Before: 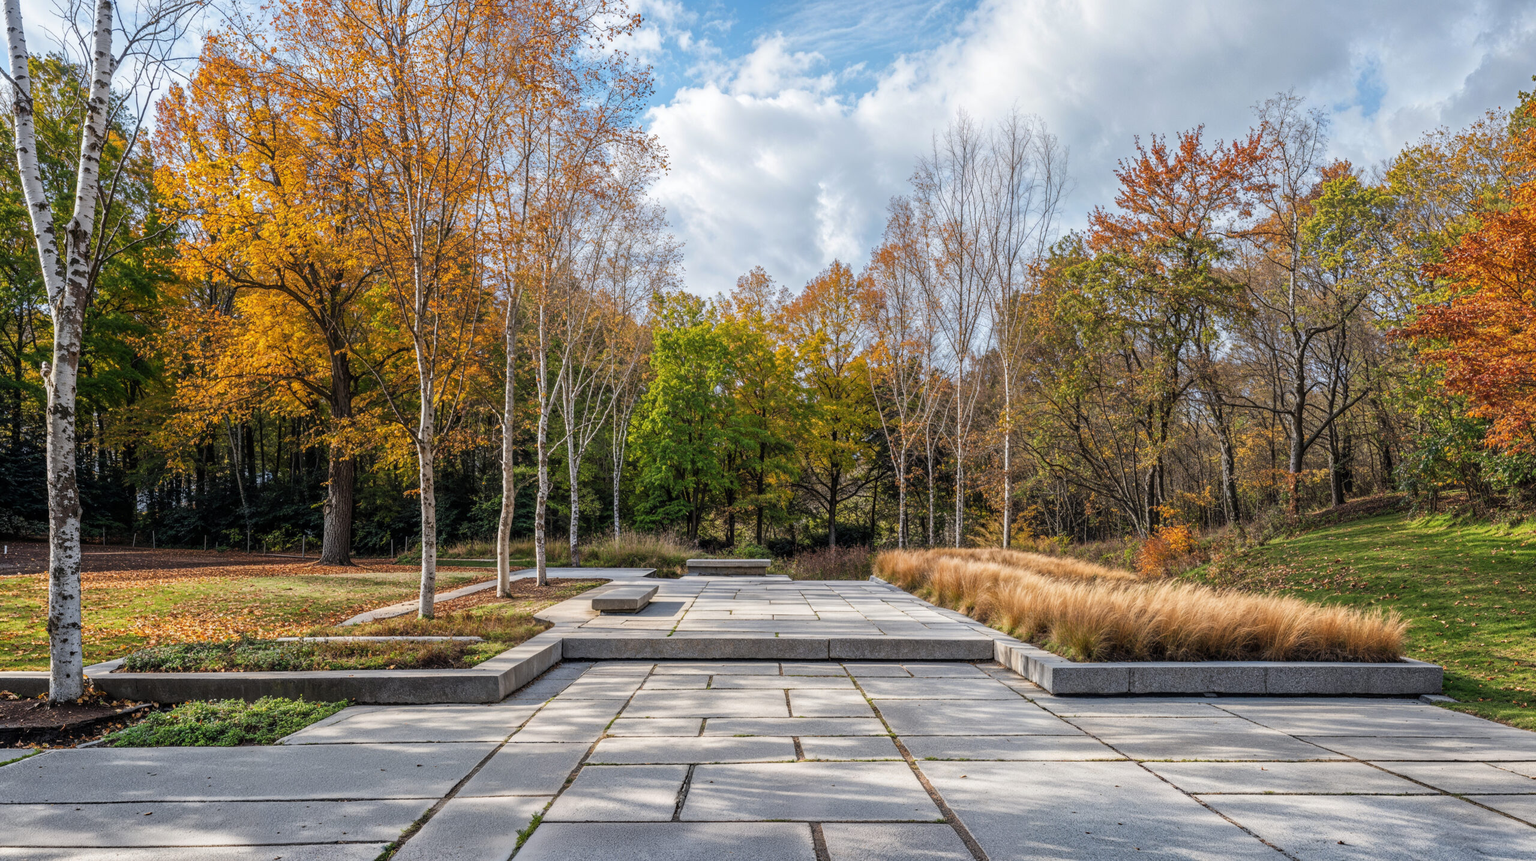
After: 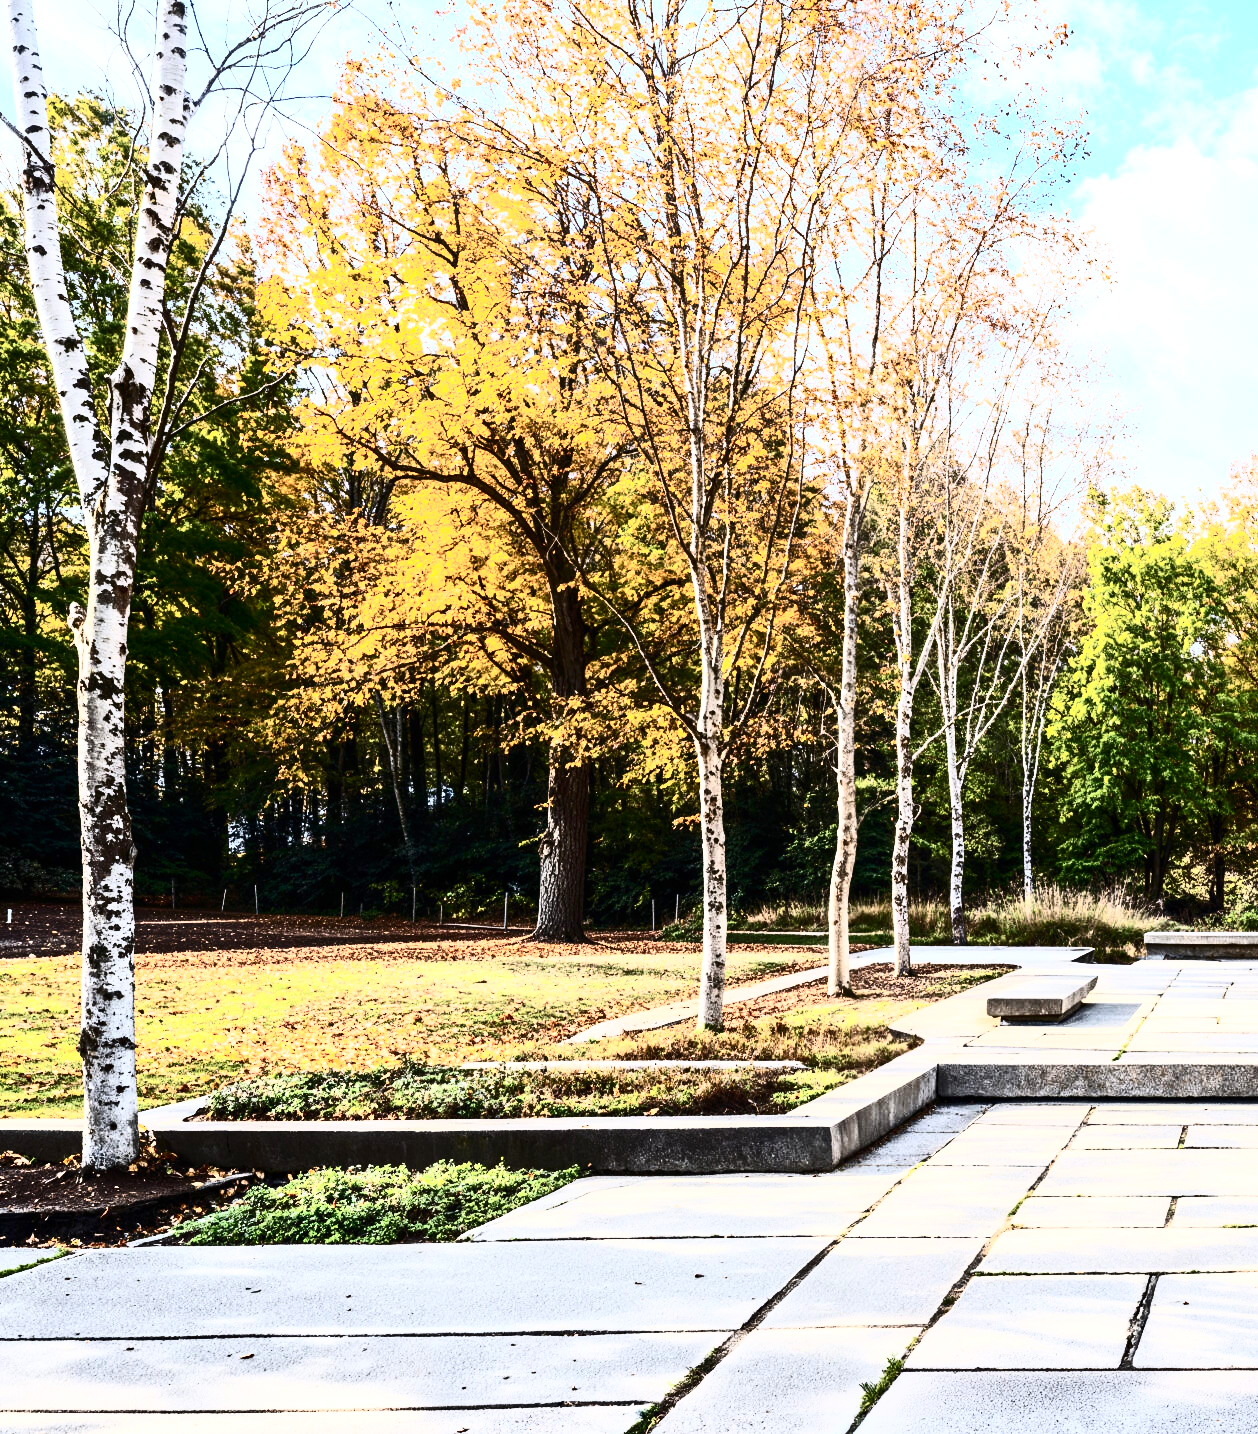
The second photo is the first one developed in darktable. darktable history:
exposure: exposure 0.648 EV, compensate highlight preservation false
crop and rotate: left 0%, top 0%, right 50.845%
contrast brightness saturation: contrast 0.93, brightness 0.2
